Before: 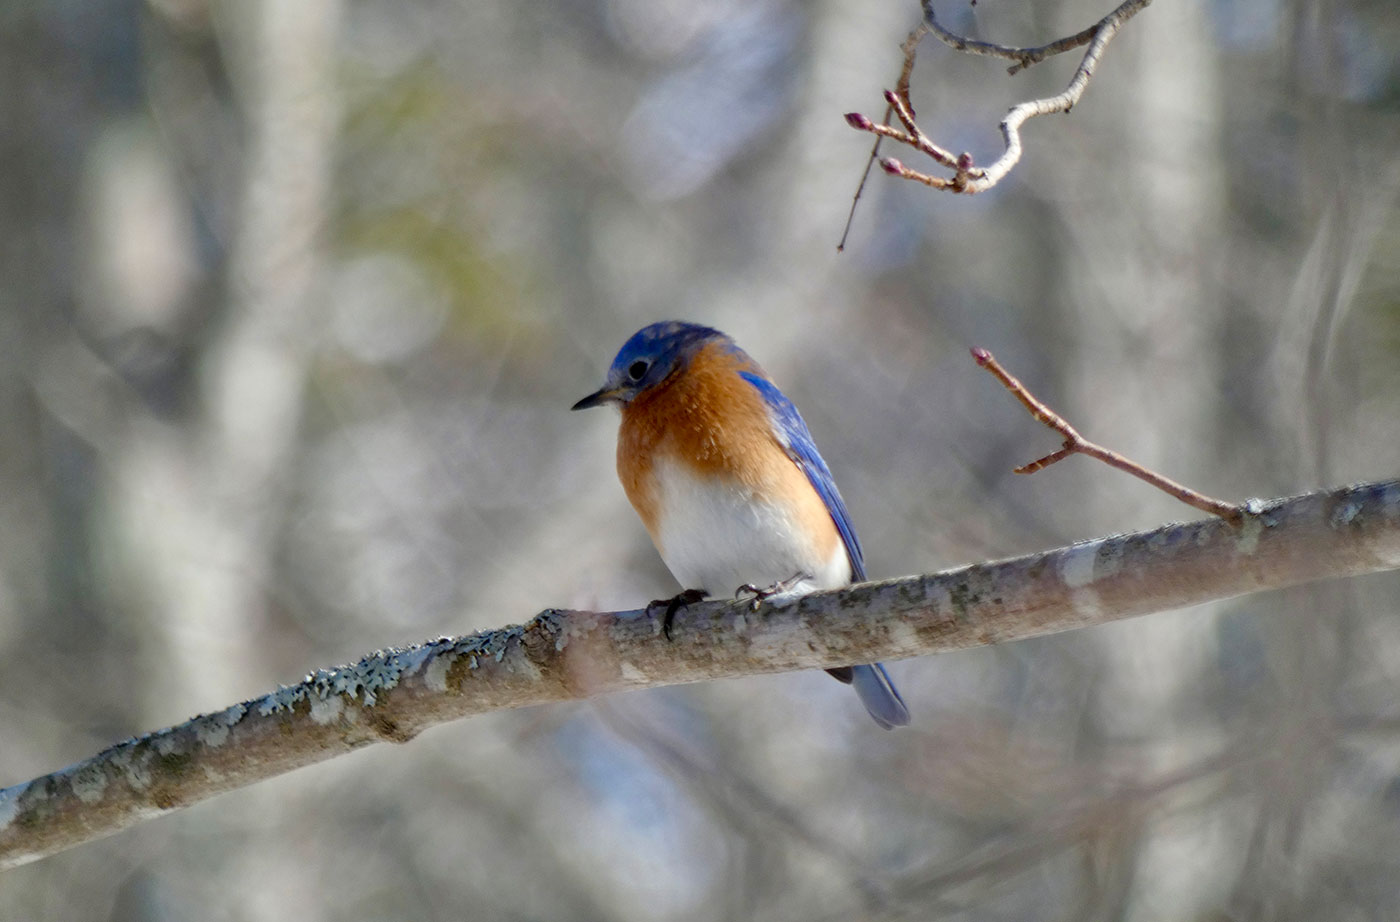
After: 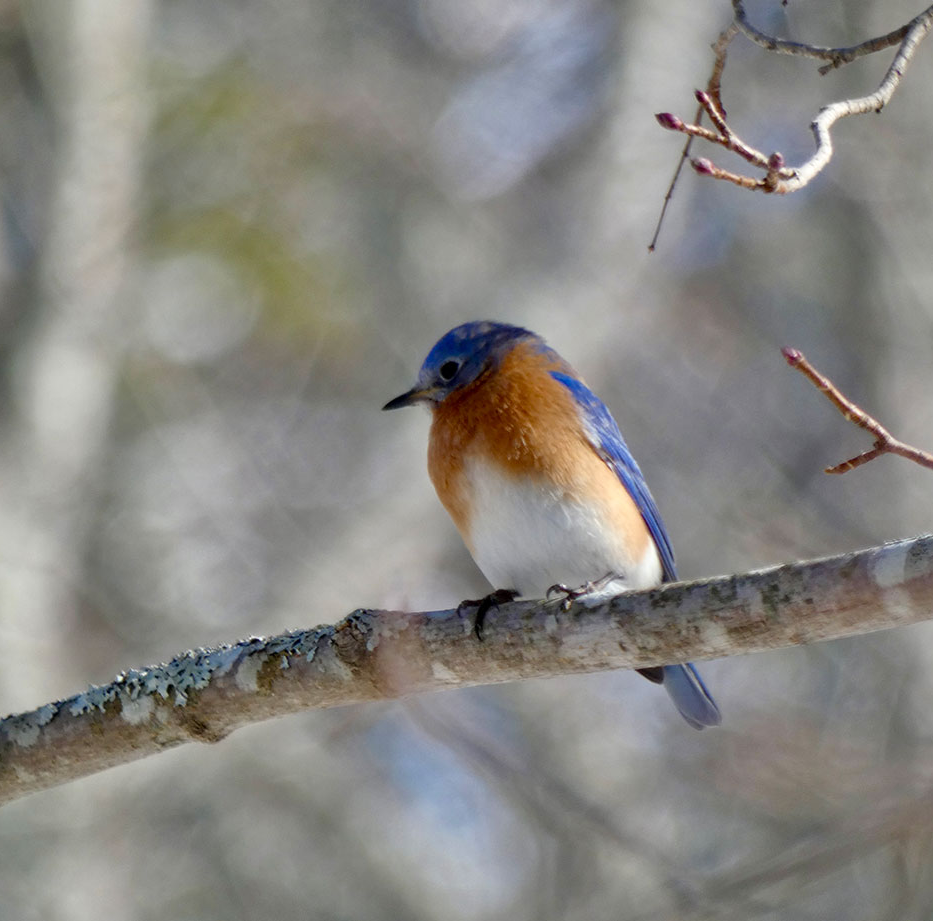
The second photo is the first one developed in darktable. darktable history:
crop and rotate: left 13.537%, right 19.796%
shadows and highlights: shadows 52.42, soften with gaussian
